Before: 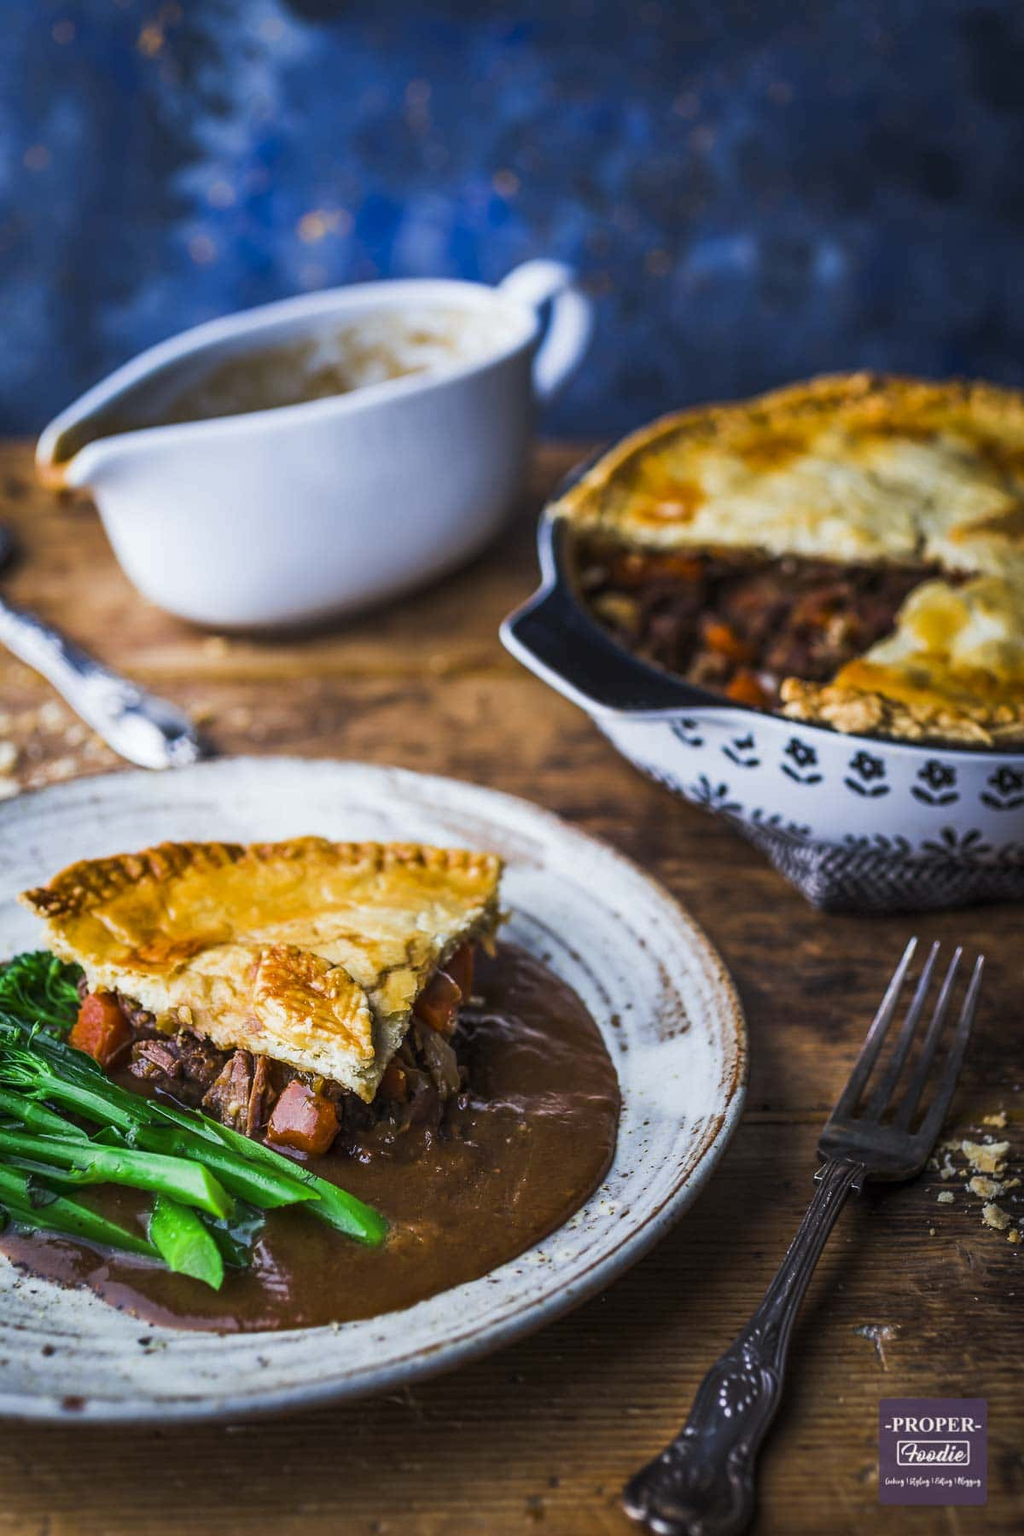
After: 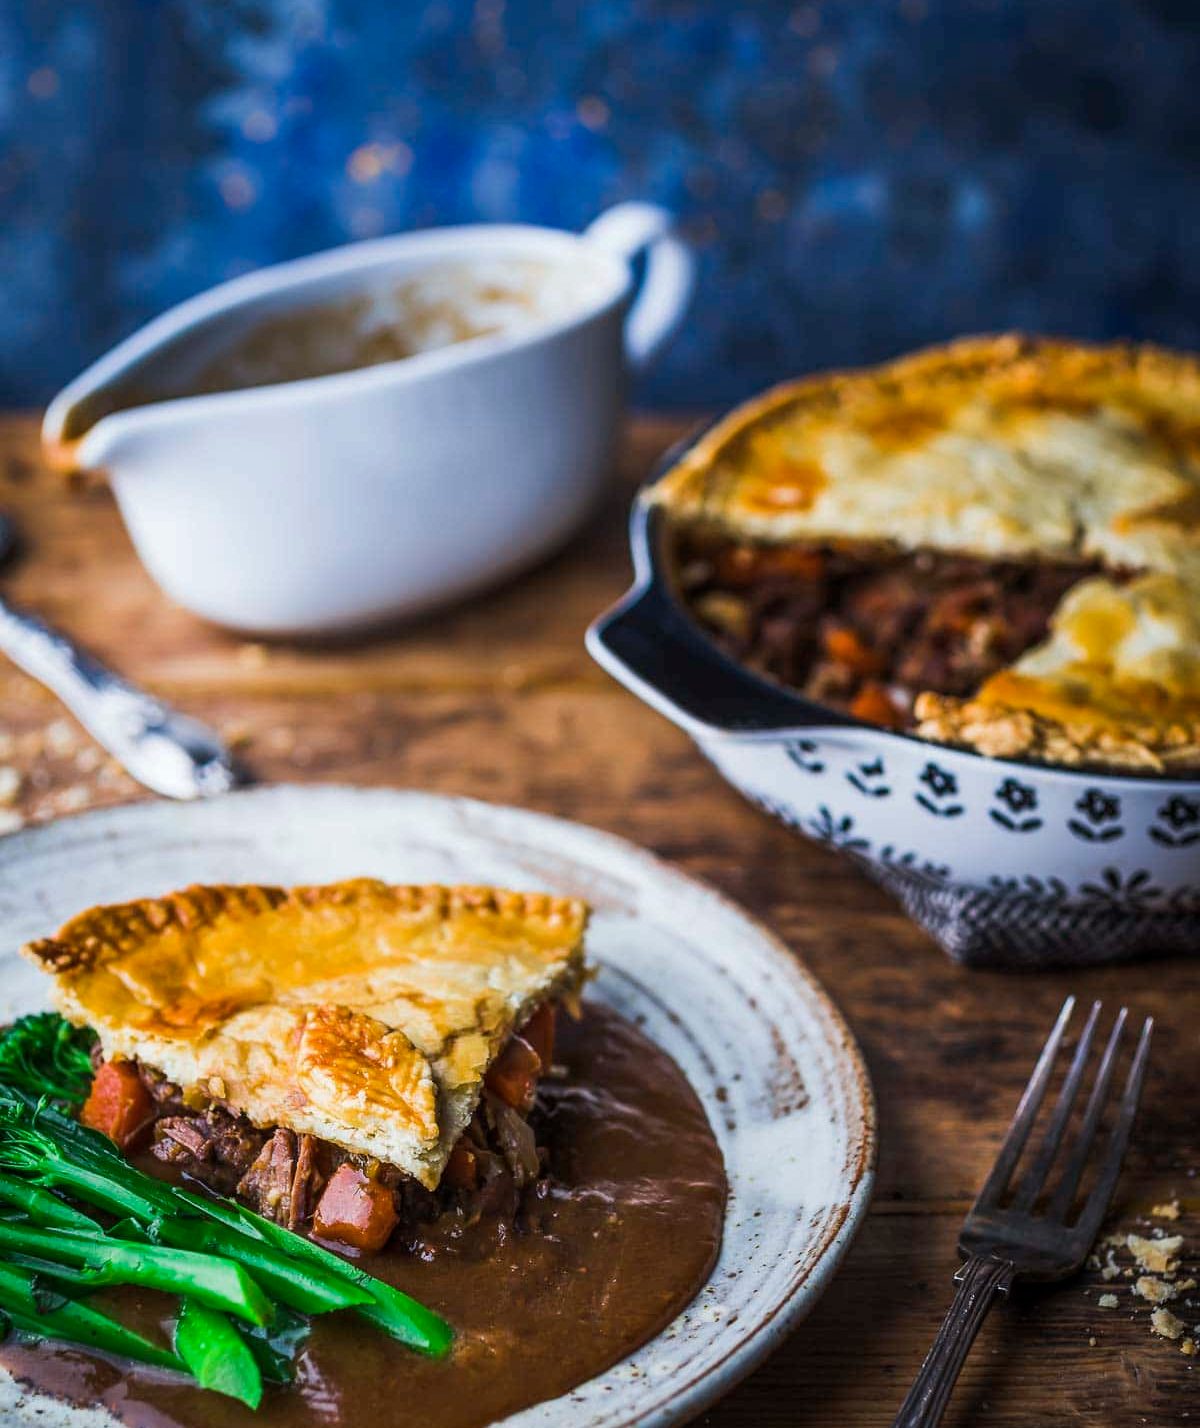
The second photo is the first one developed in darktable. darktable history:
crop and rotate: top 5.669%, bottom 14.955%
contrast brightness saturation: saturation -0.06
